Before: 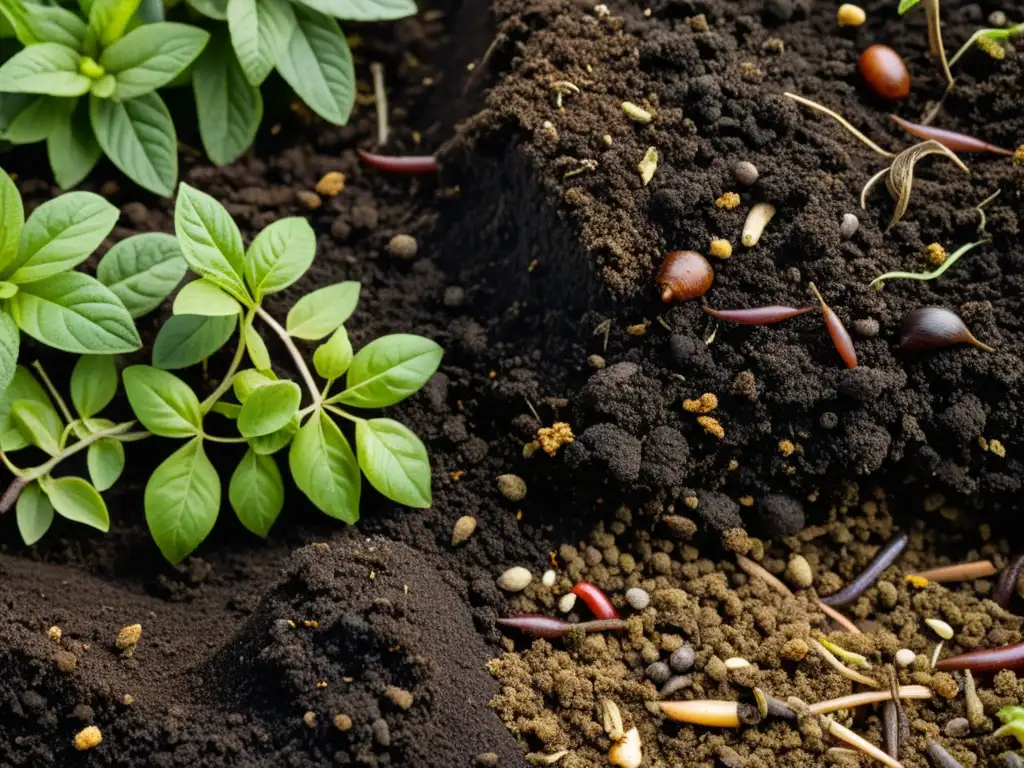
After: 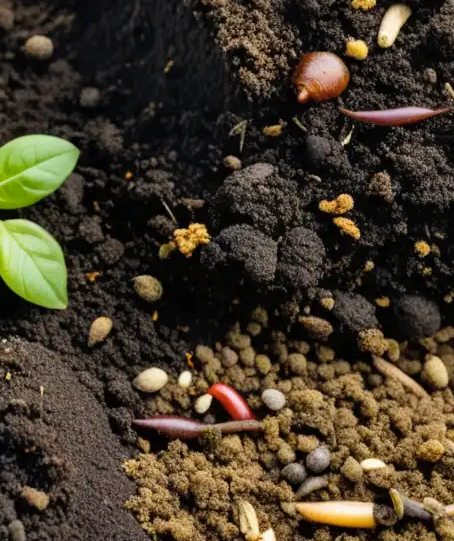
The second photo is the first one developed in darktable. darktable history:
shadows and highlights: shadows 30.7, highlights -63.27, soften with gaussian
crop: left 35.551%, top 26.011%, right 20.047%, bottom 3.443%
contrast brightness saturation: contrast 0.006, saturation -0.048
color balance rgb: linear chroma grading › global chroma 9.137%, perceptual saturation grading › global saturation 0.556%
